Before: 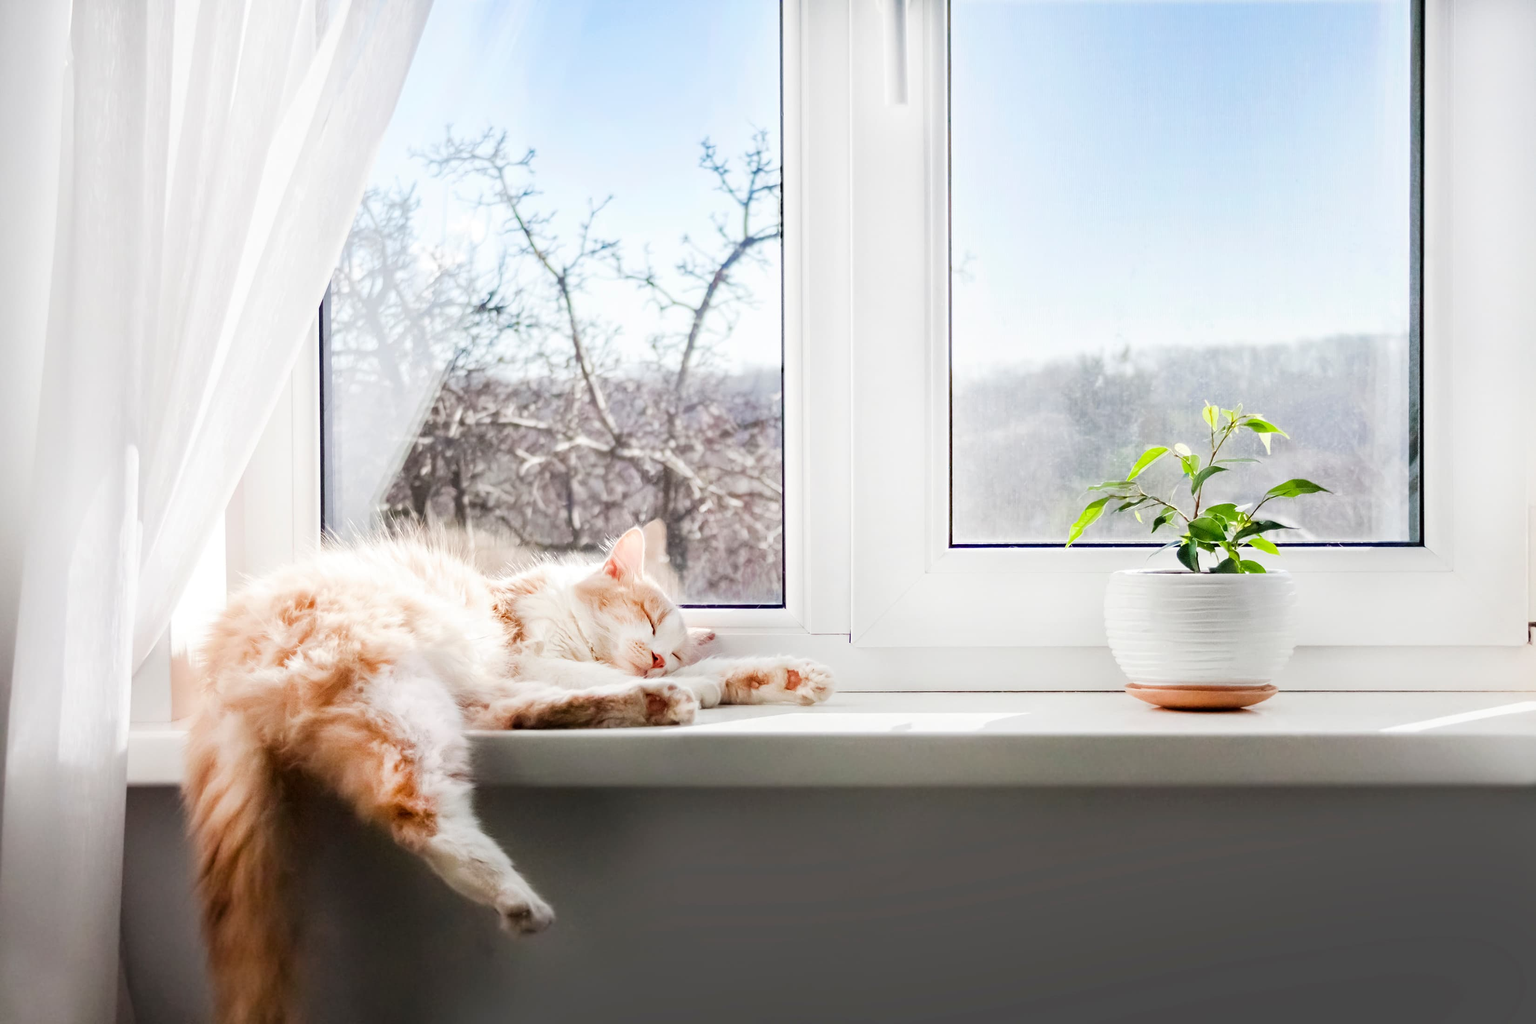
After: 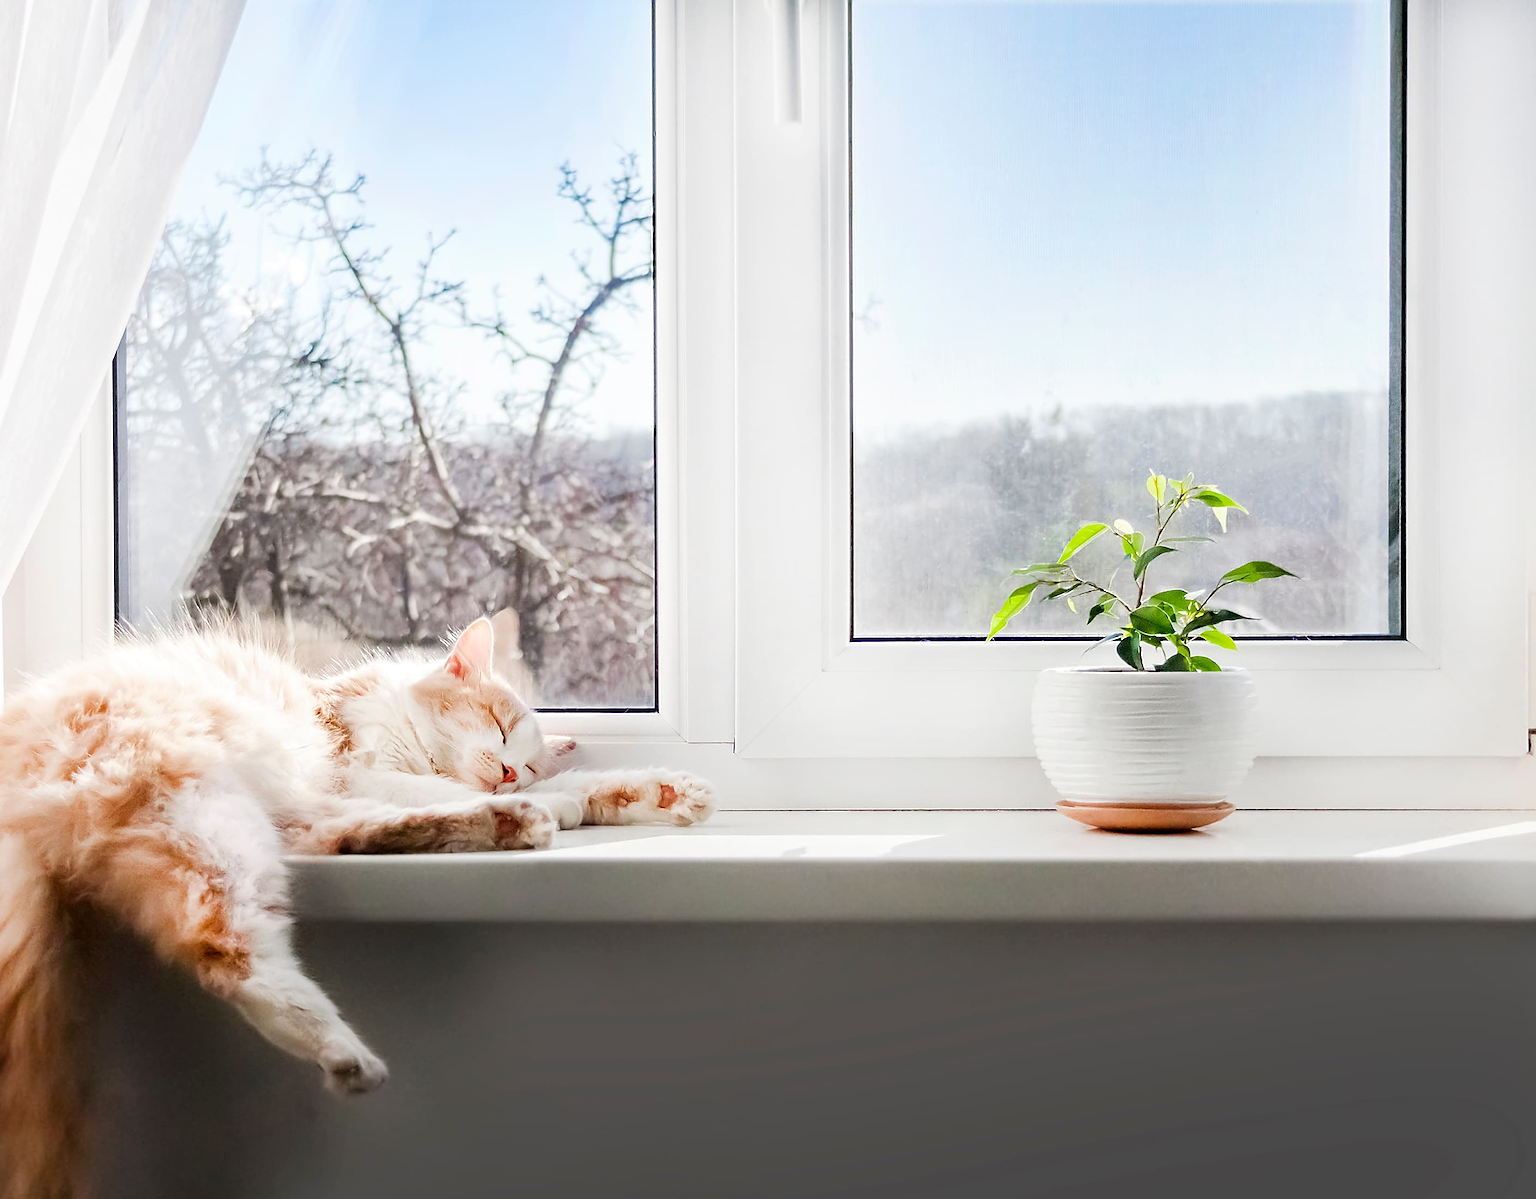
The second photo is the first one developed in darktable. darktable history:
sharpen: radius 1.4, amount 1.25, threshold 0.7
crop and rotate: left 14.584%
